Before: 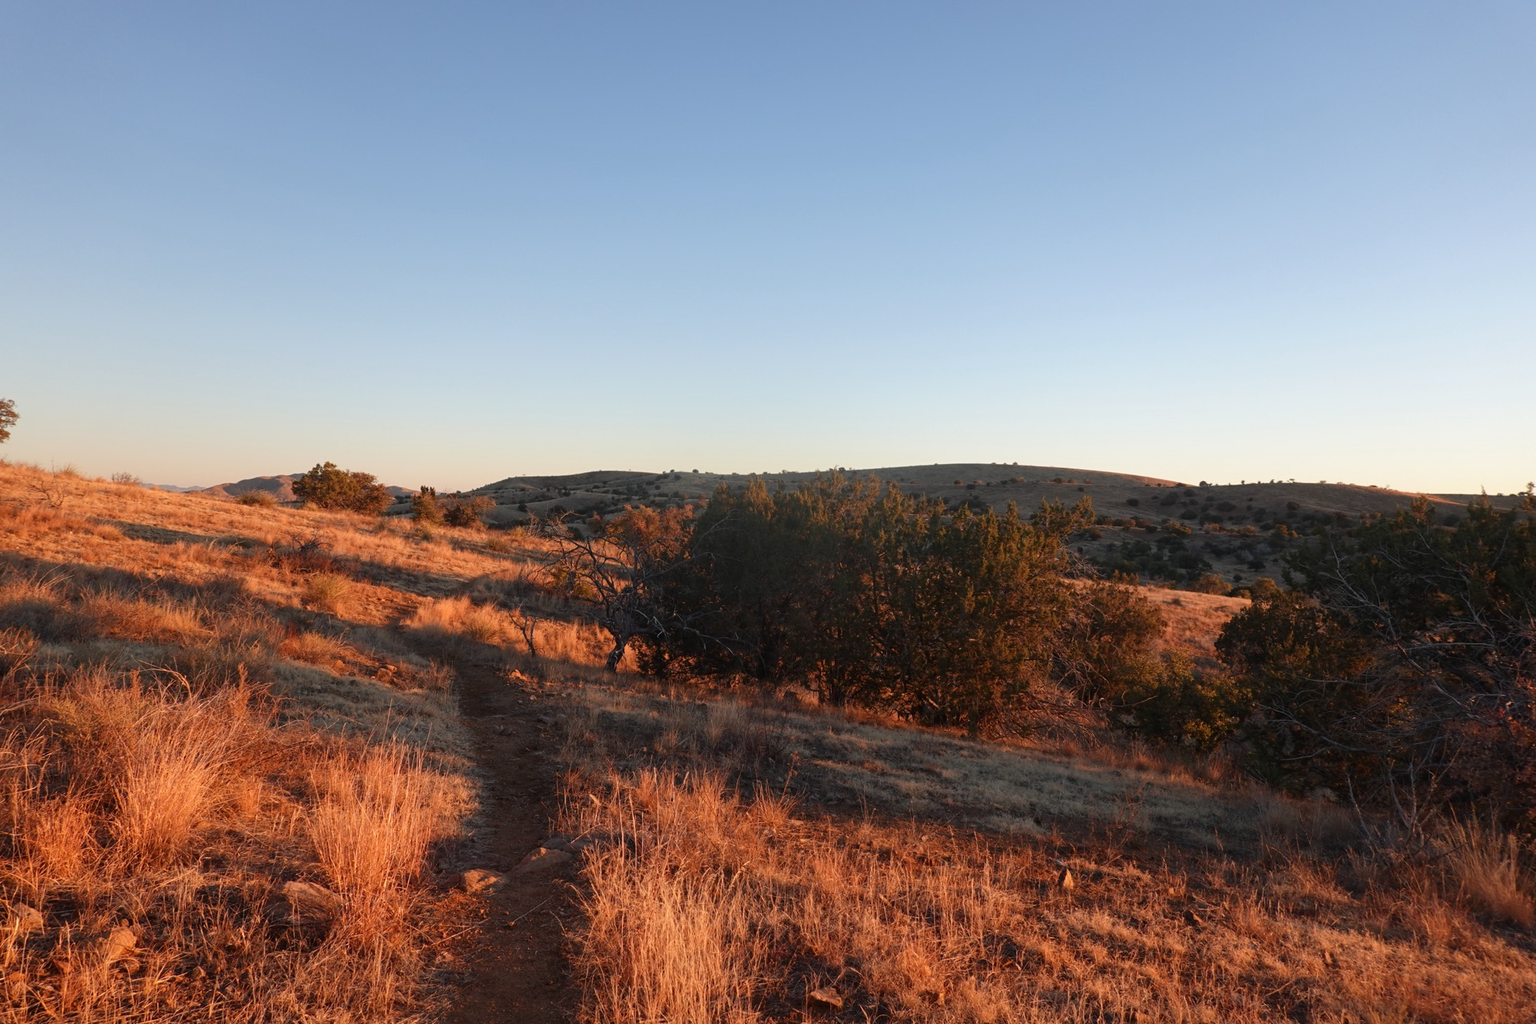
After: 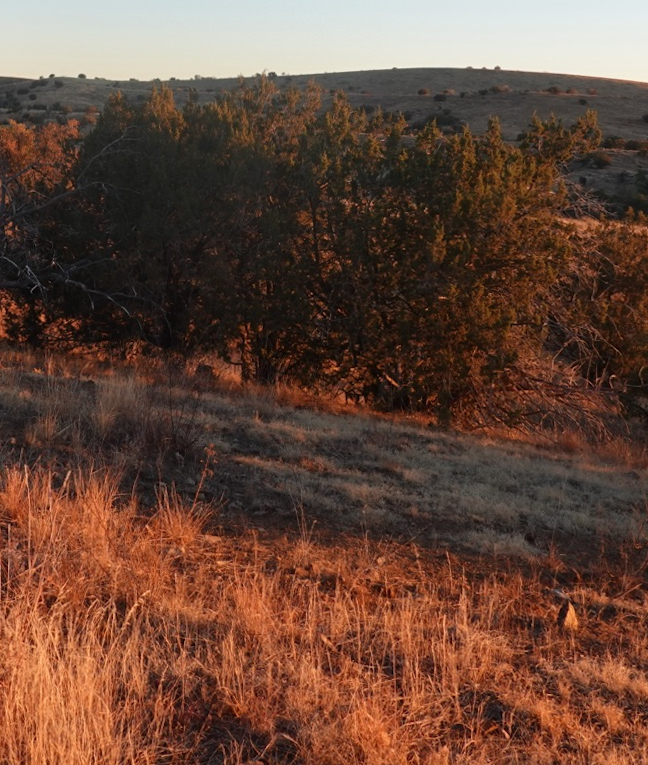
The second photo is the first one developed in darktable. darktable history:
crop: left 40.878%, top 39.176%, right 25.993%, bottom 3.081%
rotate and perspective: rotation 0.226°, lens shift (vertical) -0.042, crop left 0.023, crop right 0.982, crop top 0.006, crop bottom 0.994
